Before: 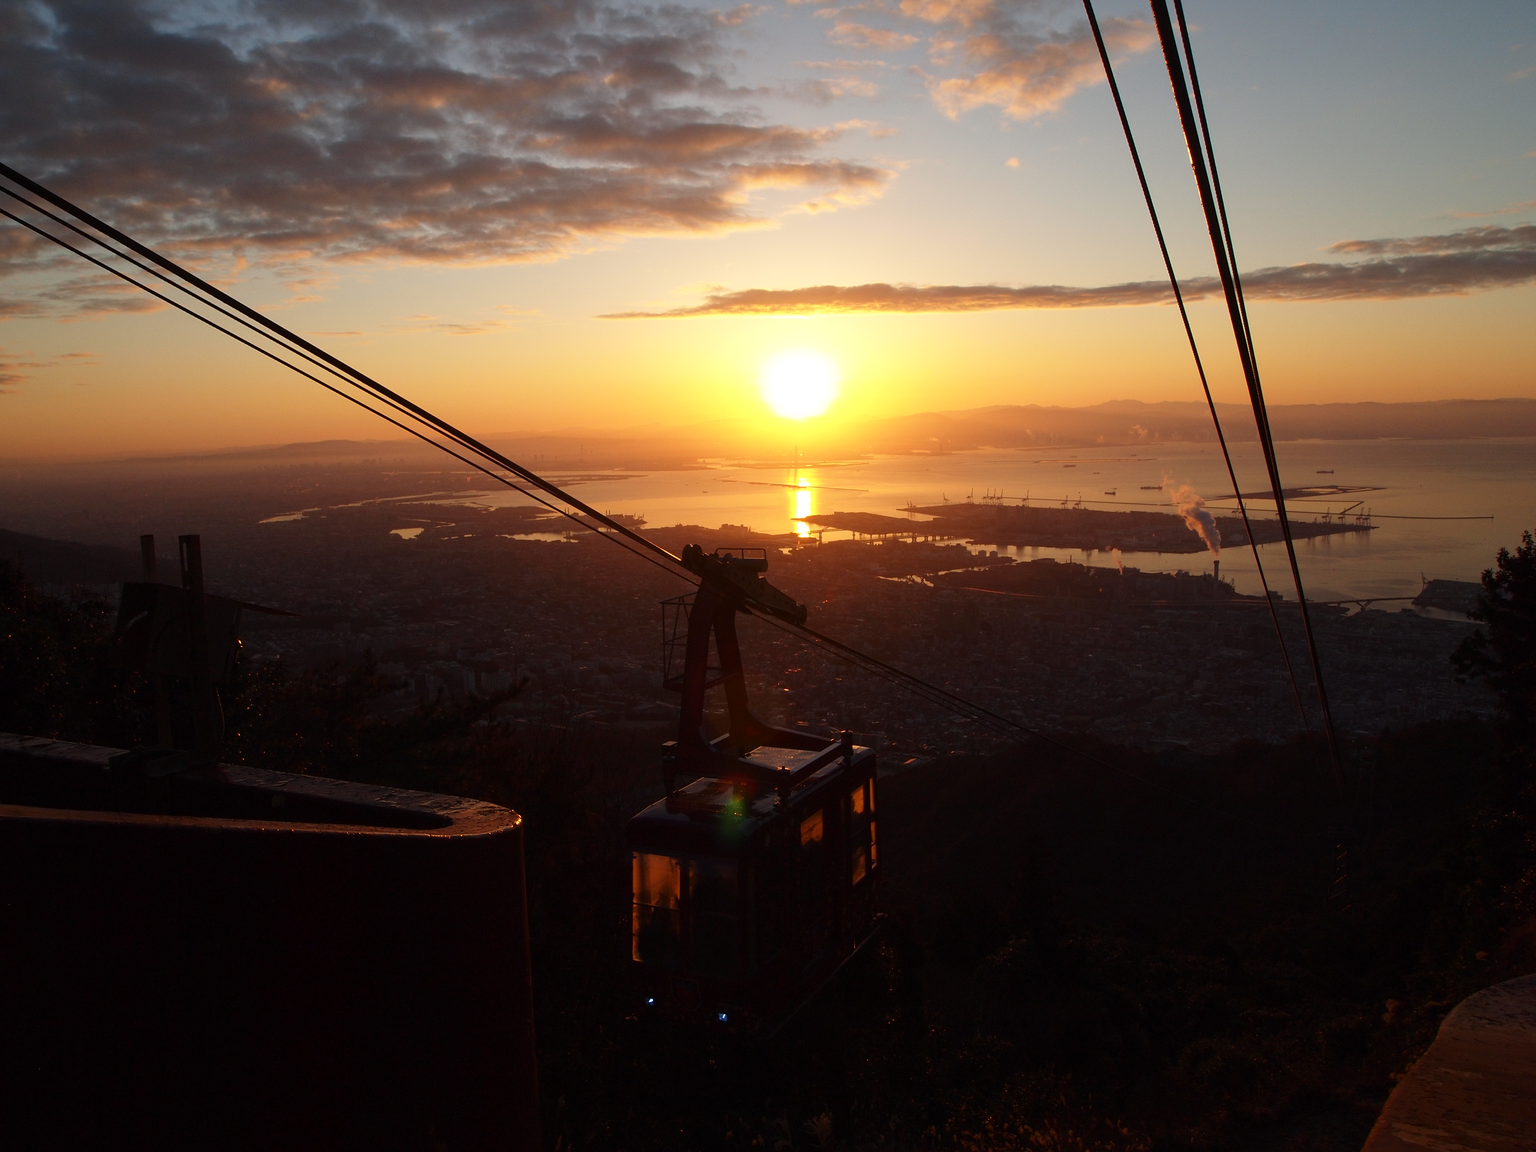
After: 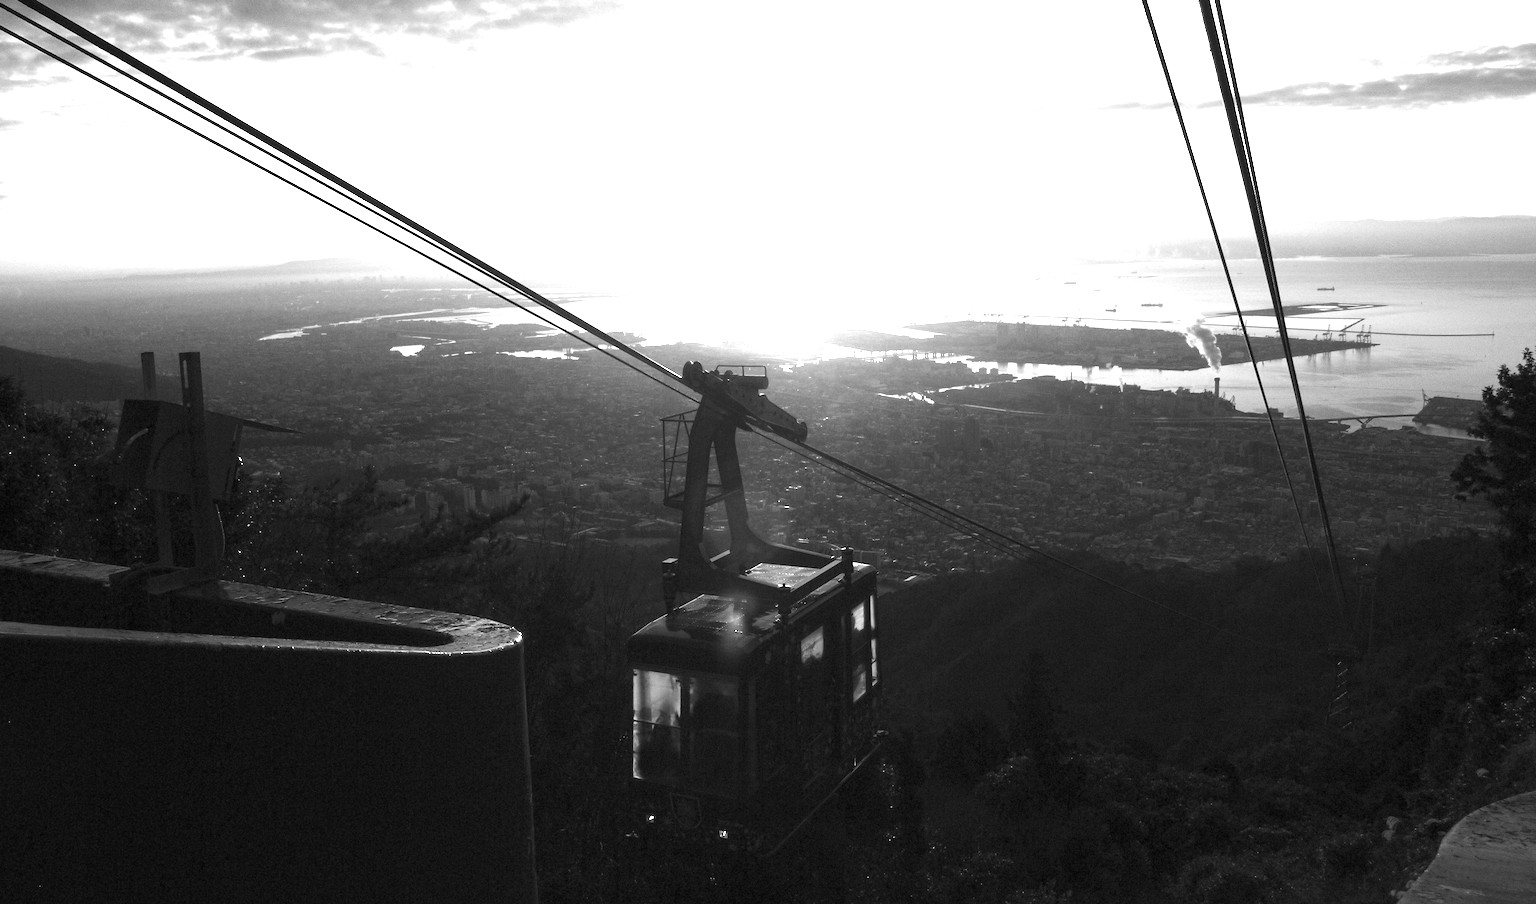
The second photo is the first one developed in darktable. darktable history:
exposure: black level correction 0, exposure 2.404 EV, compensate exposure bias true, compensate highlight preservation false
crop and rotate: top 15.96%, bottom 5.522%
contrast brightness saturation: contrast 0.097, brightness 0.021, saturation 0.018
color calibration: output gray [0.714, 0.278, 0, 0], illuminant as shot in camera, x 0.358, y 0.373, temperature 4628.91 K
local contrast: highlights 106%, shadows 101%, detail 120%, midtone range 0.2
